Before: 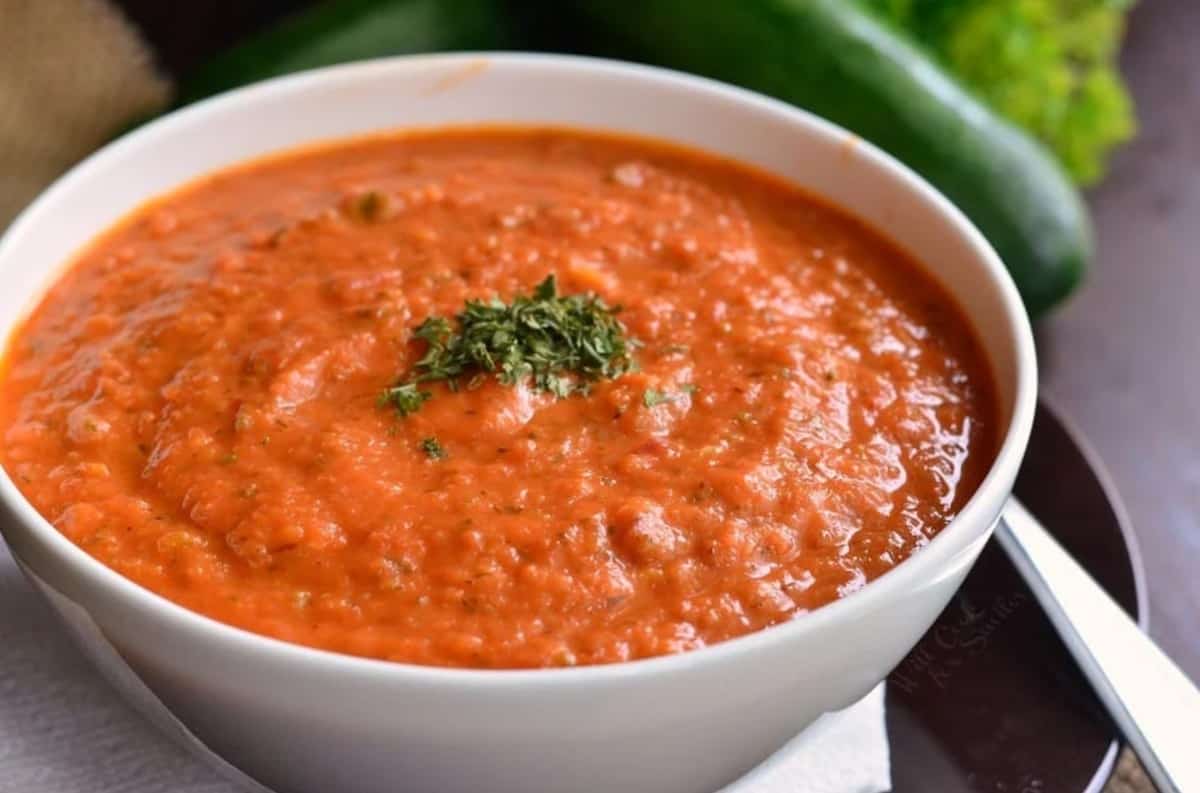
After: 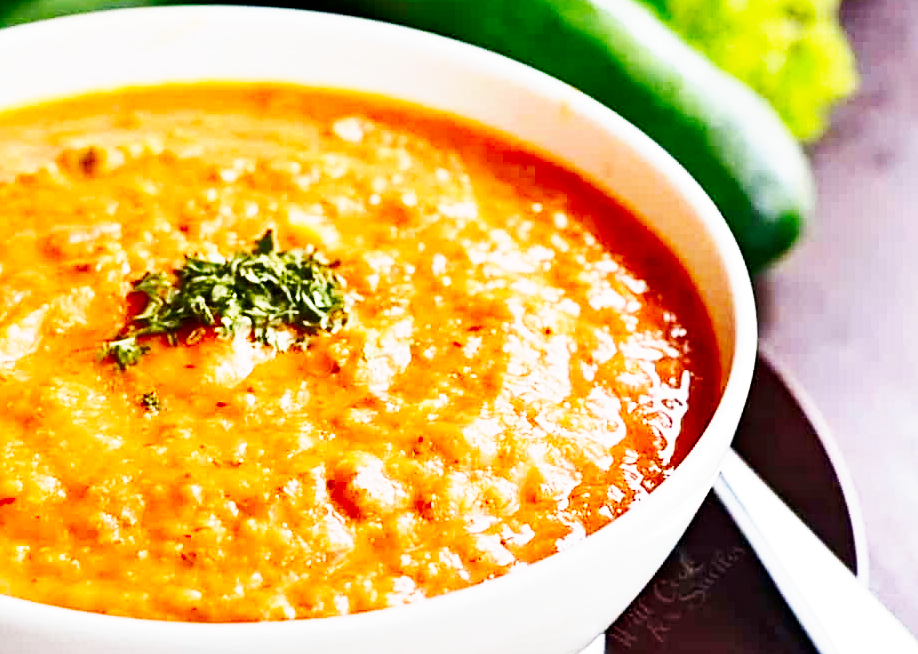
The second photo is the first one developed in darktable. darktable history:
crop: left 23.428%, top 5.862%, bottom 11.55%
shadows and highlights: shadows 43.64, white point adjustment -1.3, soften with gaussian
exposure: black level correction 0, exposure 1 EV, compensate exposure bias true, compensate highlight preservation false
base curve: curves: ch0 [(0, 0) (0.007, 0.004) (0.027, 0.03) (0.046, 0.07) (0.207, 0.54) (0.442, 0.872) (0.673, 0.972) (1, 1)], preserve colors none
sharpen: amount 0.489
haze removal: compatibility mode true, adaptive false
